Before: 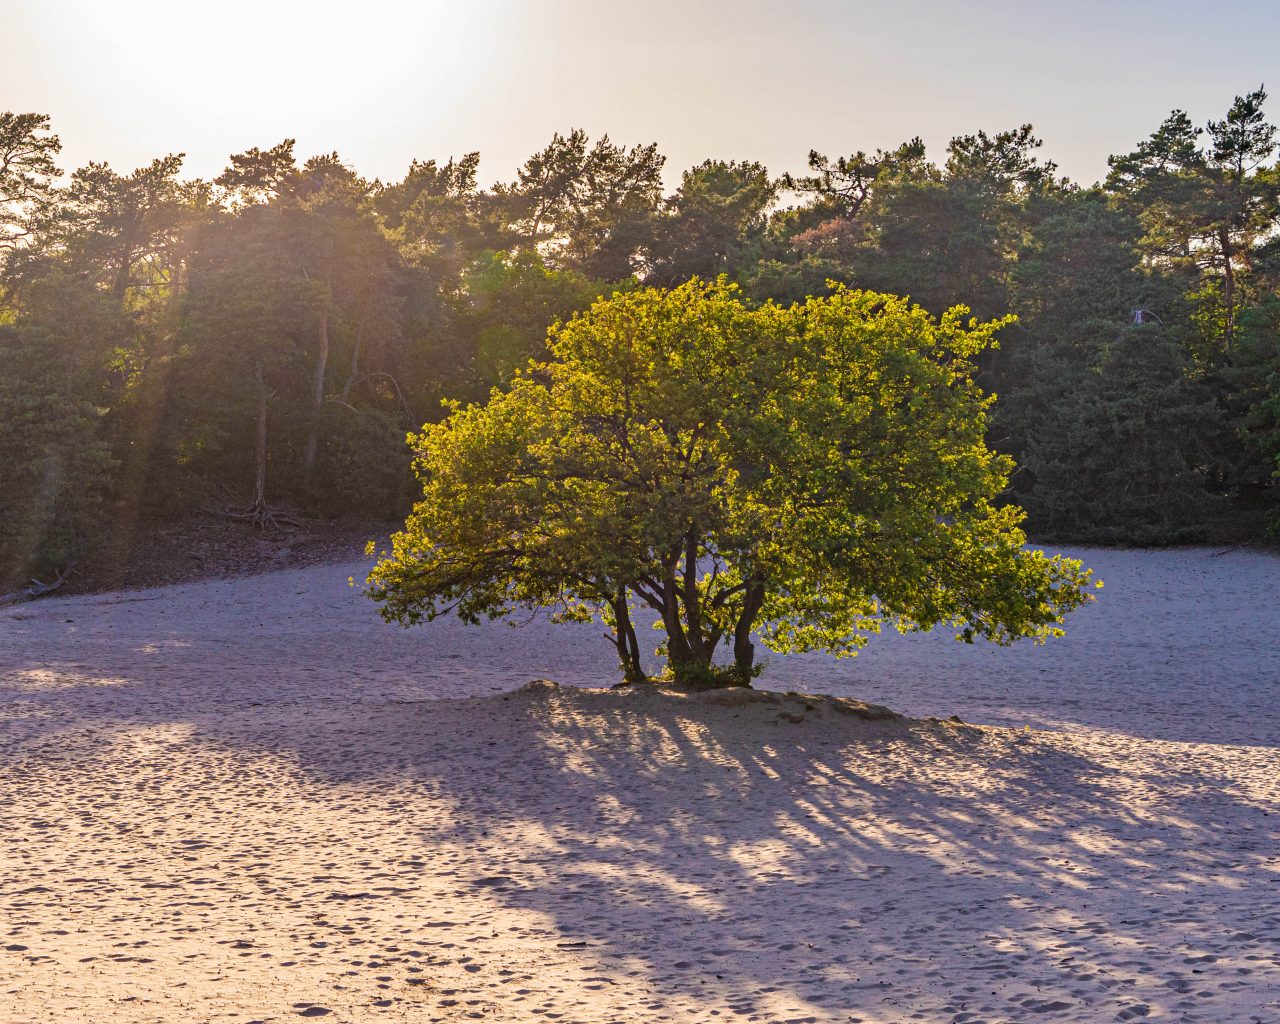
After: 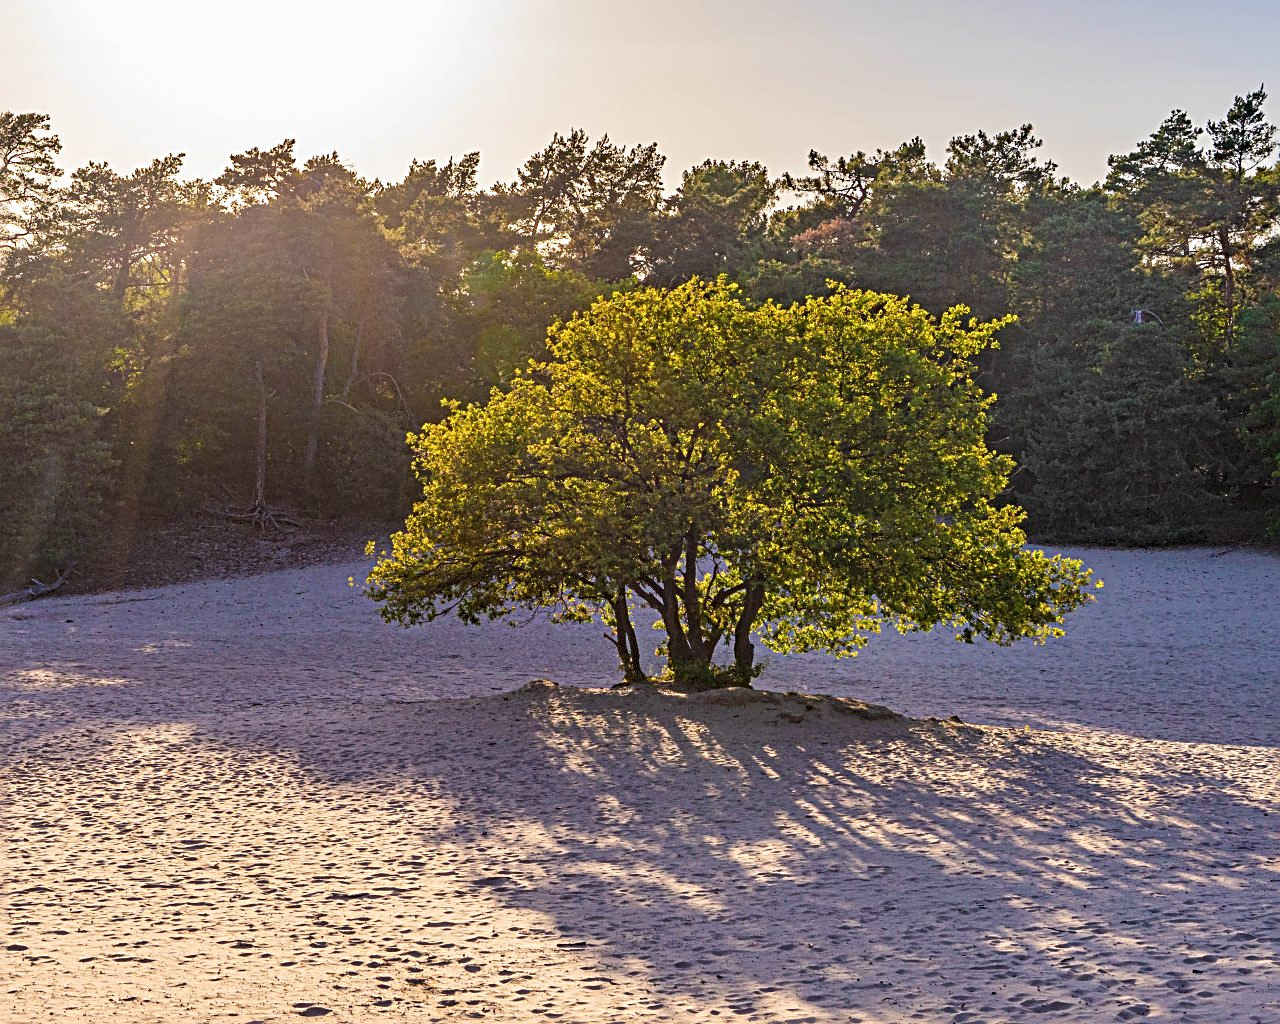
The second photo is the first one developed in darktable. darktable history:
sharpen: radius 3.119
